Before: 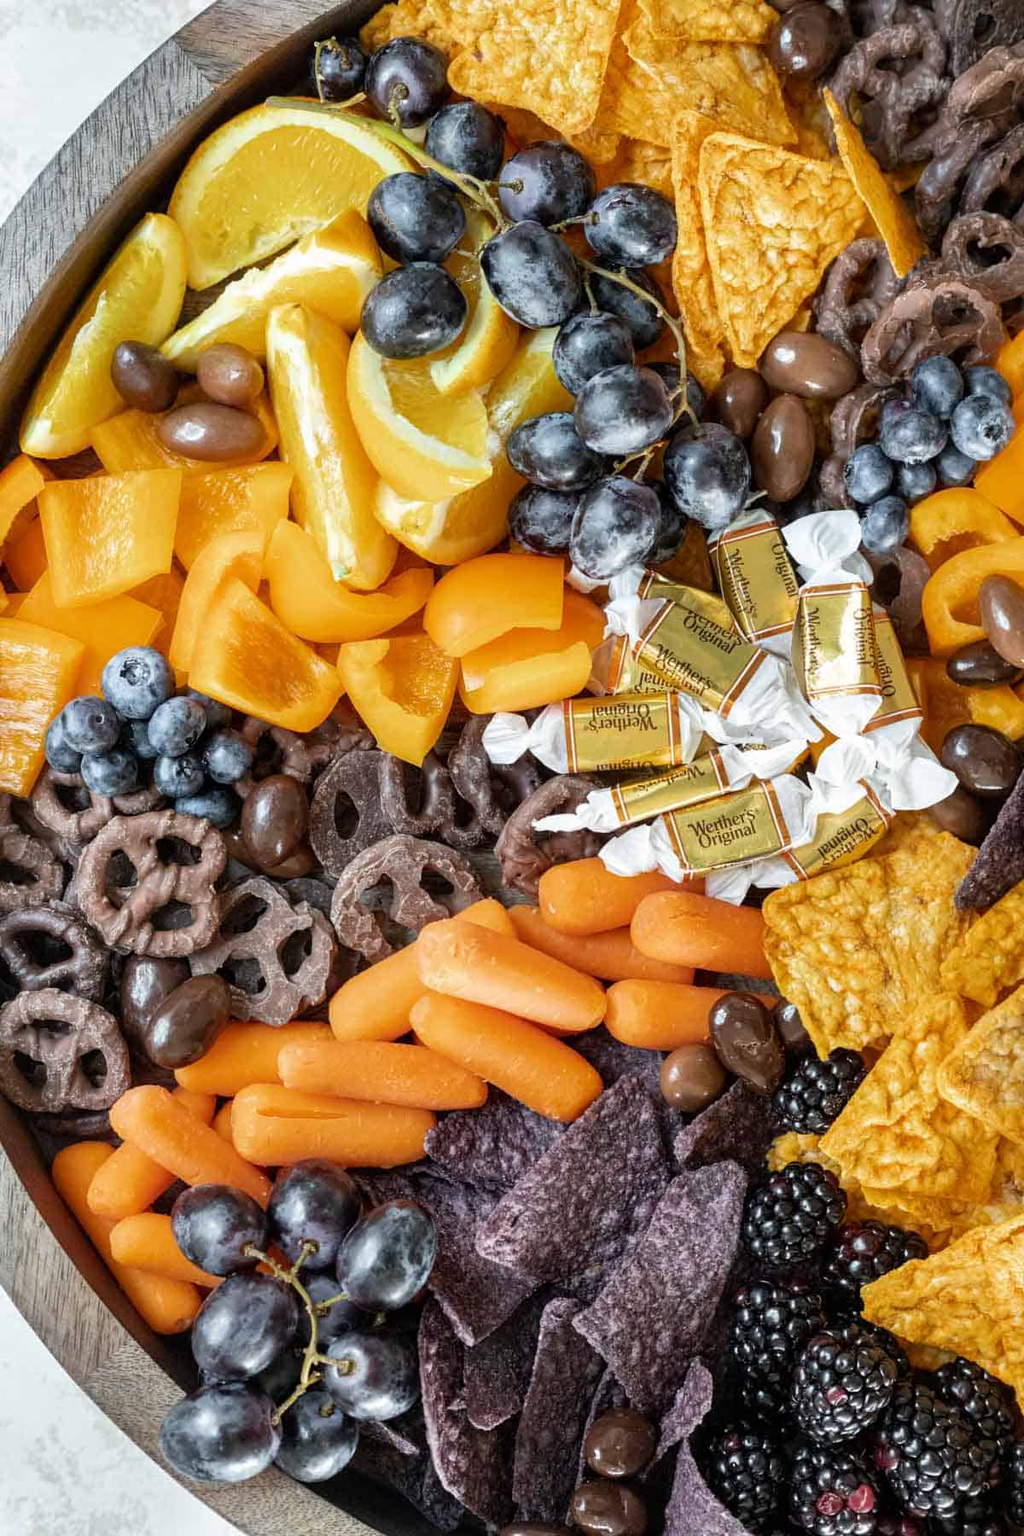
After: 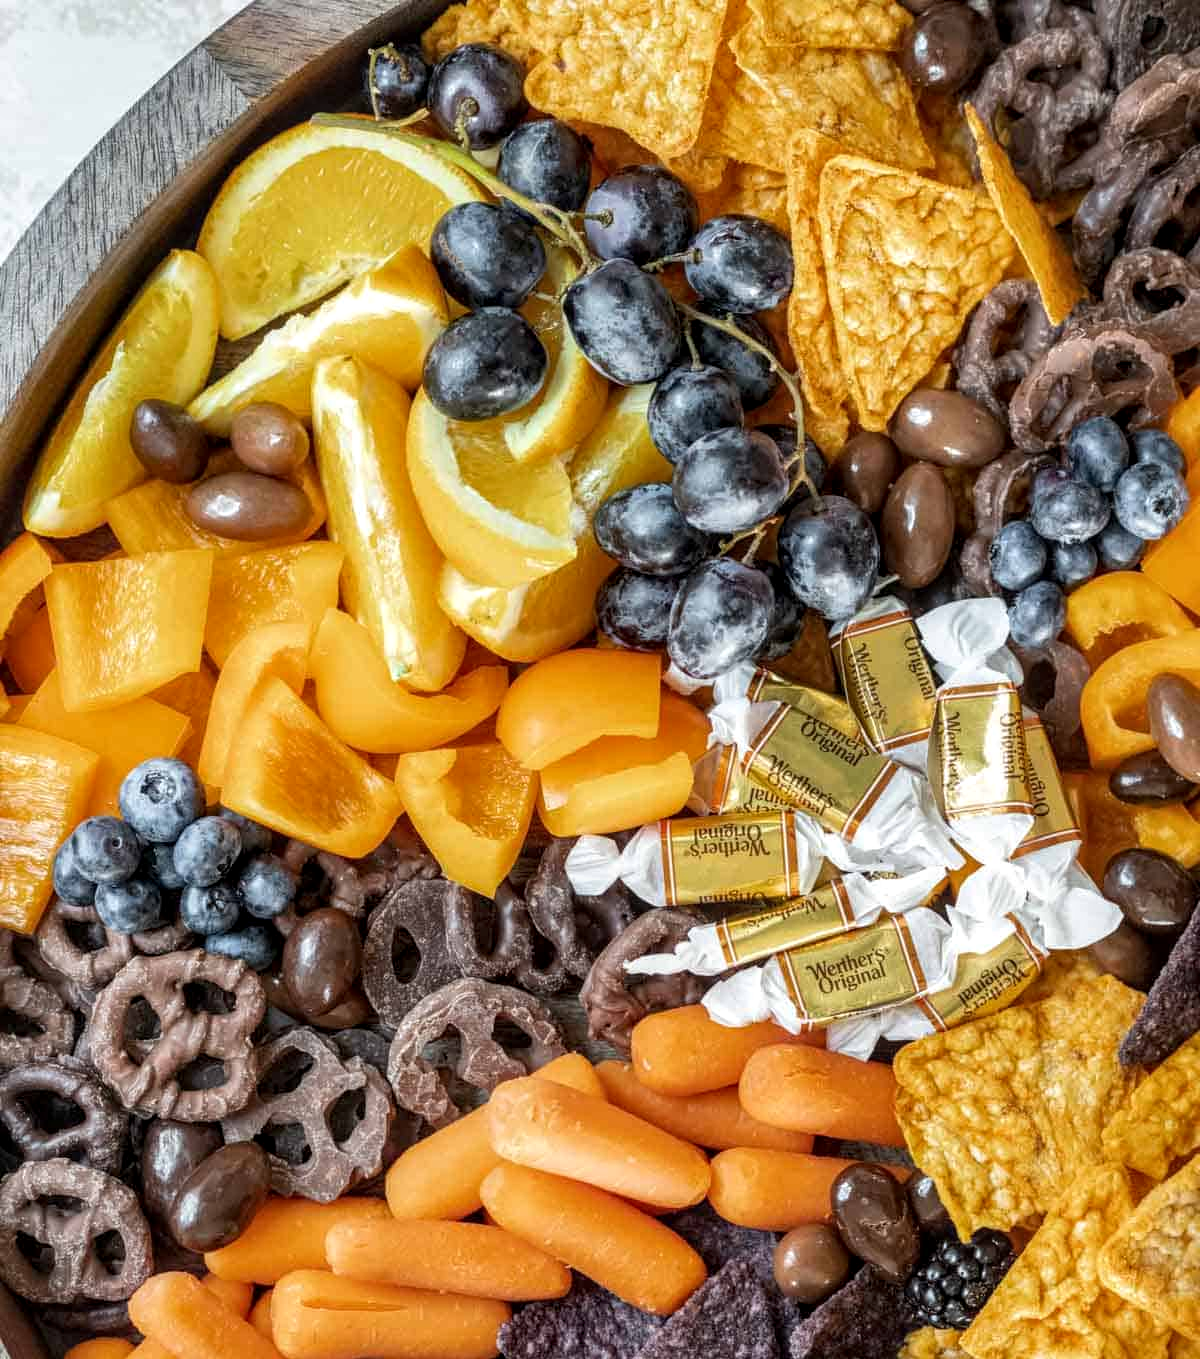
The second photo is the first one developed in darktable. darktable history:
local contrast: on, module defaults
crop: bottom 24.457%
